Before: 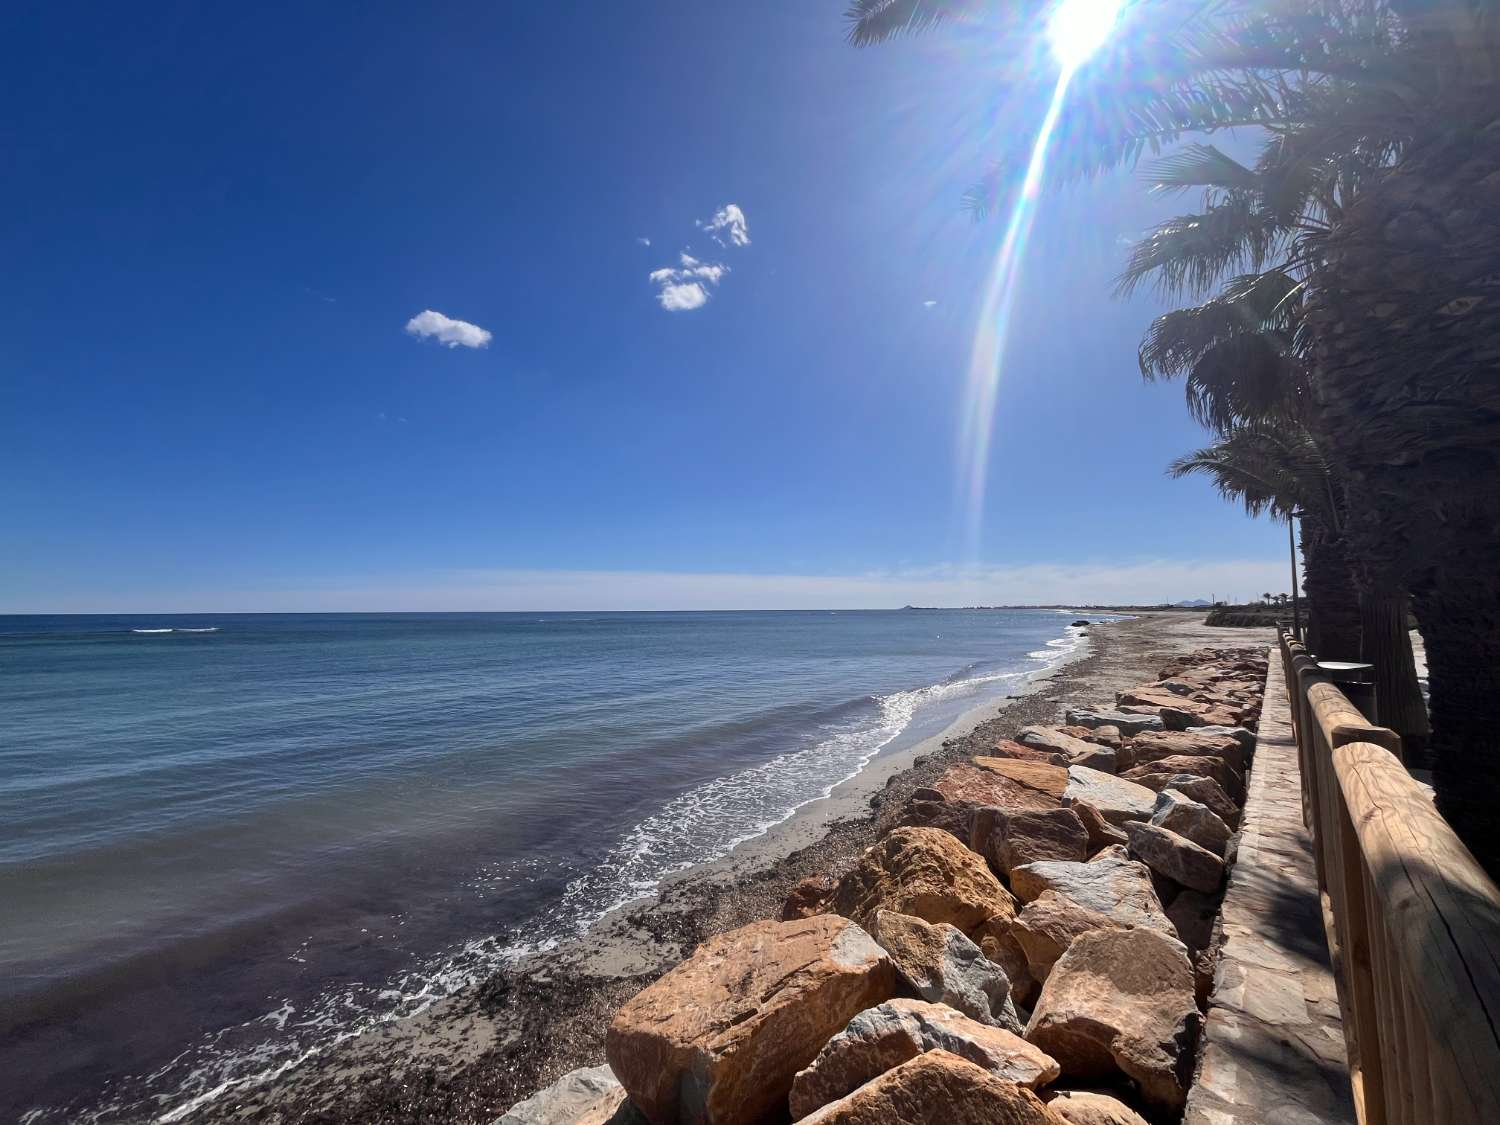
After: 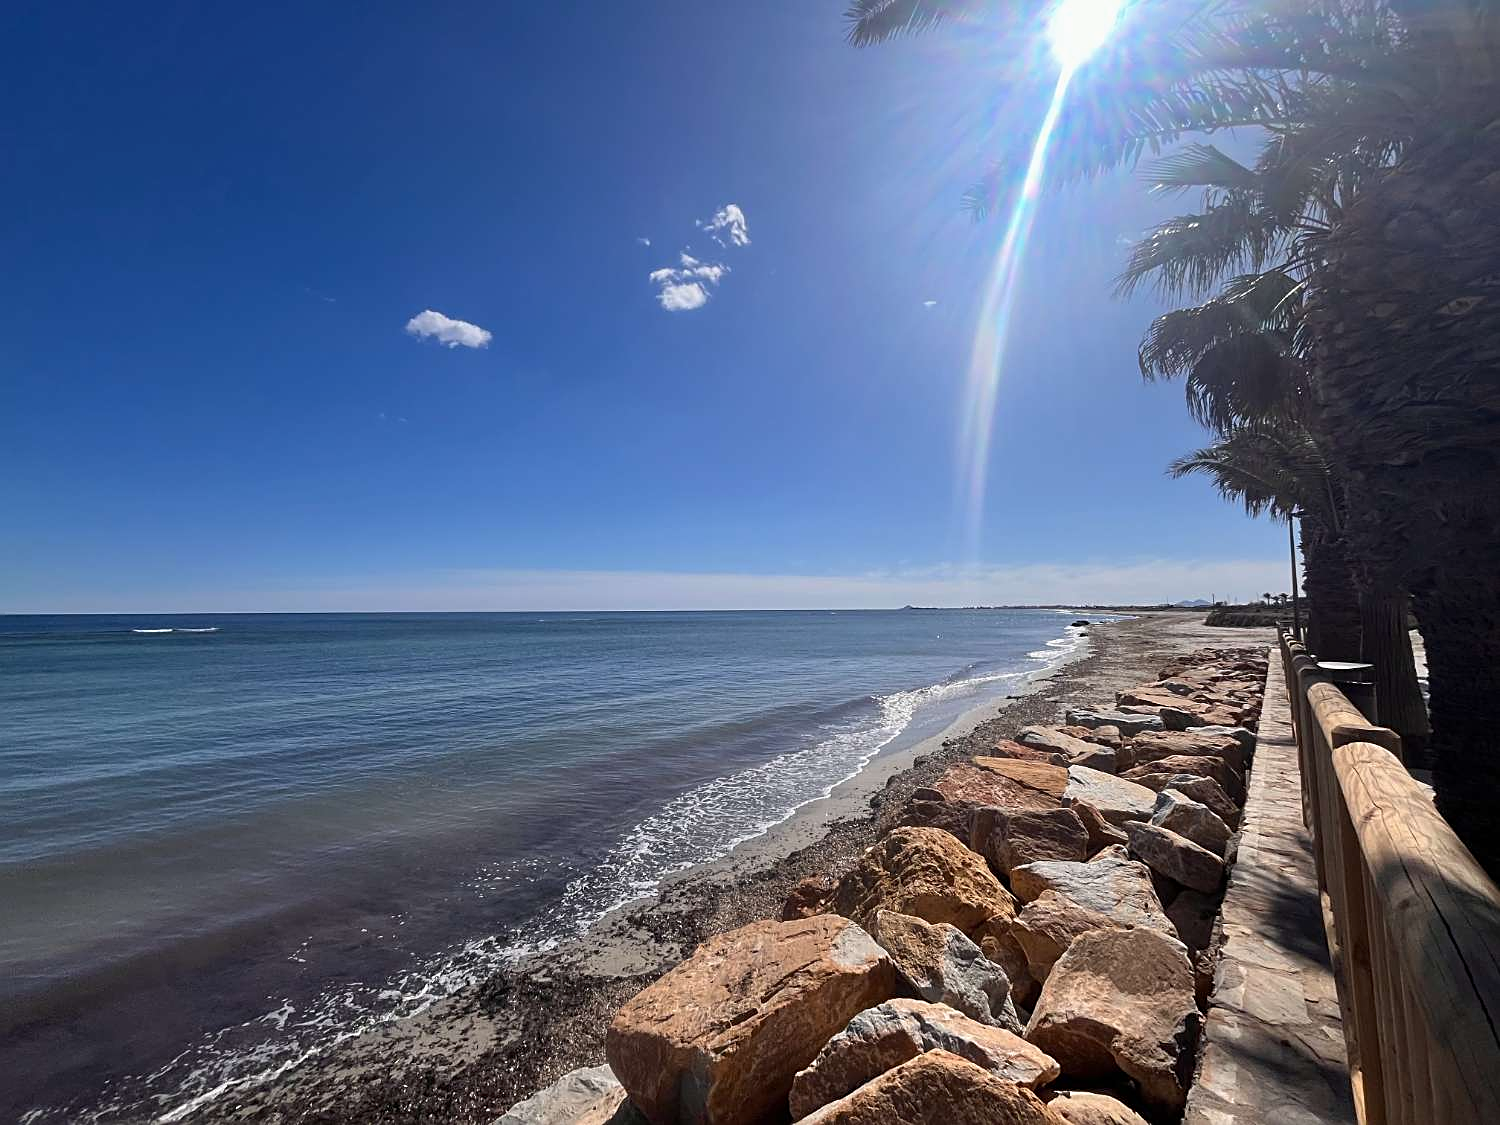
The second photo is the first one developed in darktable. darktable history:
exposure: exposure -0.048 EV, compensate highlight preservation false
sharpen: on, module defaults
